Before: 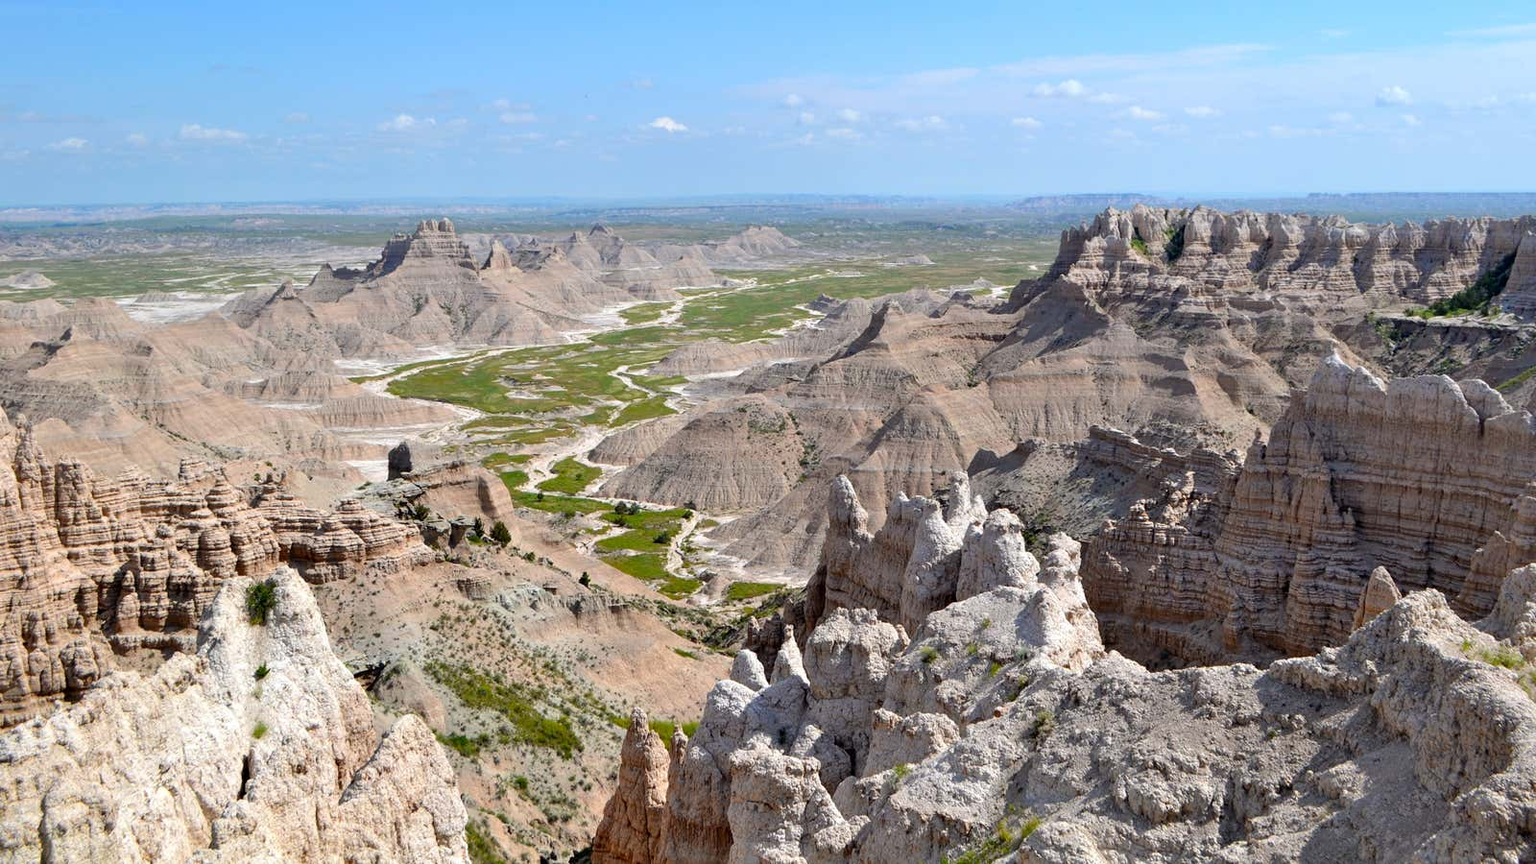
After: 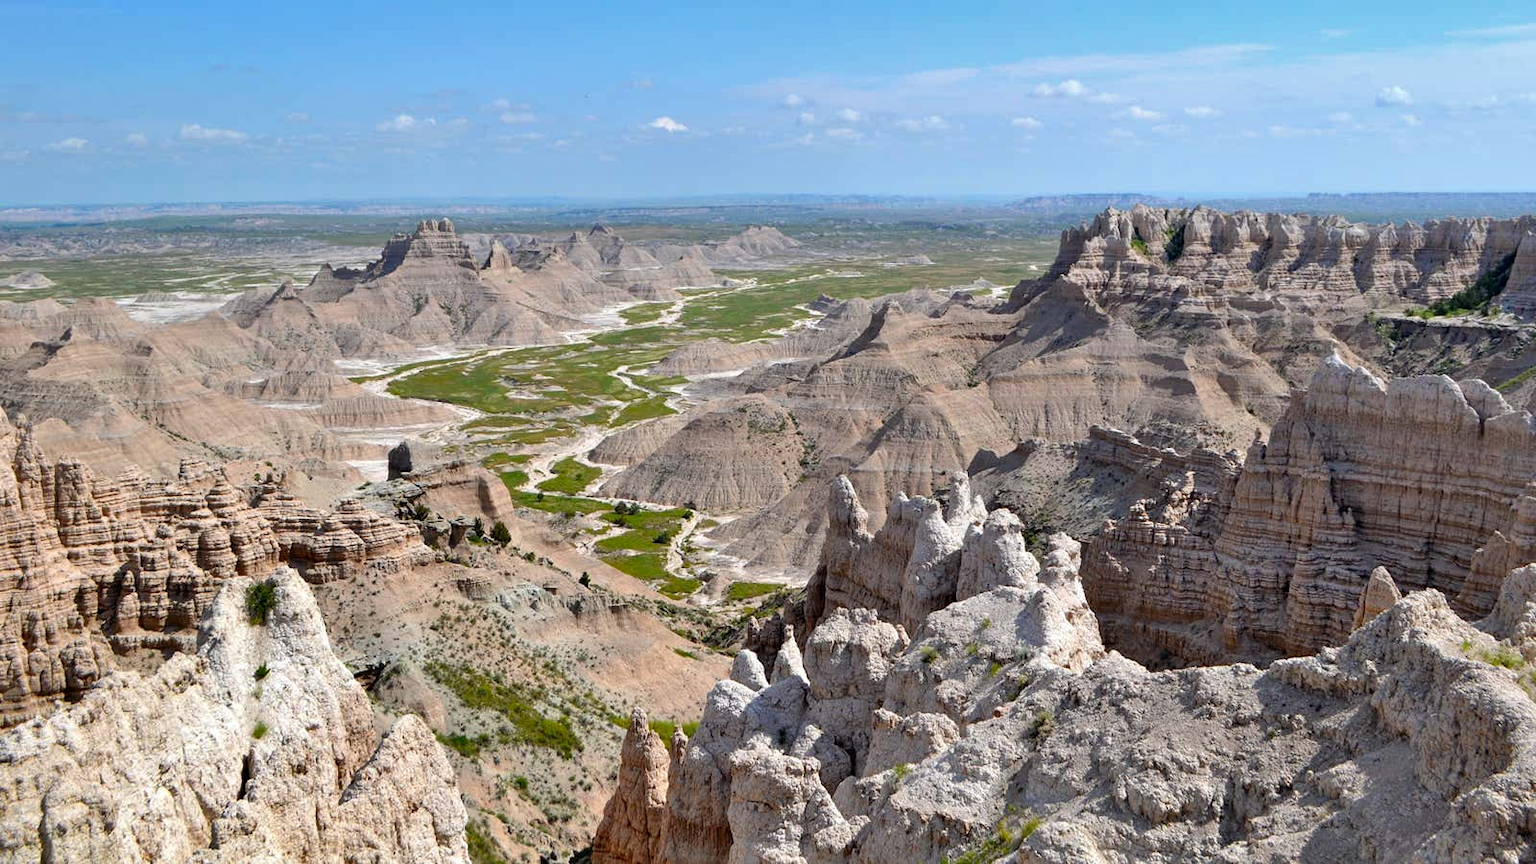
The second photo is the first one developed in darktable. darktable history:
shadows and highlights: shadows 60.09, soften with gaussian
